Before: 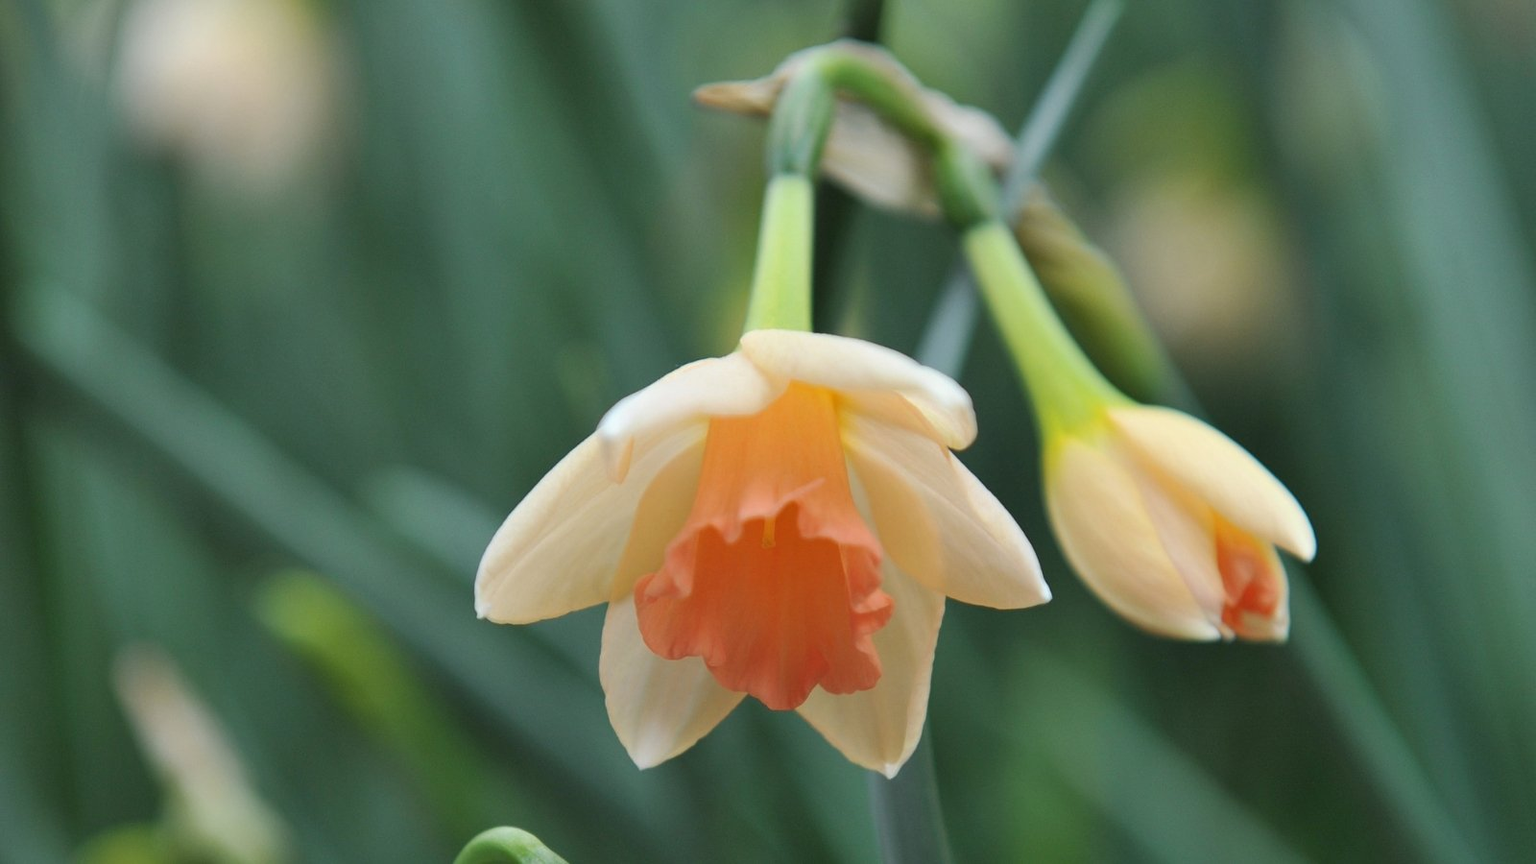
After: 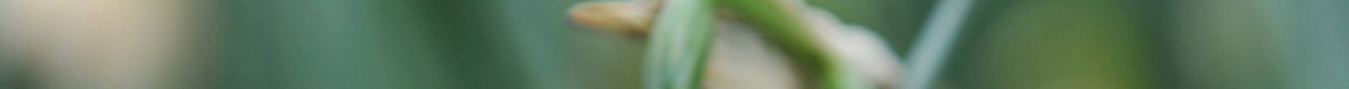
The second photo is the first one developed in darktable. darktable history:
crop and rotate: left 9.644%, top 9.491%, right 6.021%, bottom 80.509%
exposure: exposure 0.078 EV, compensate highlight preservation false
